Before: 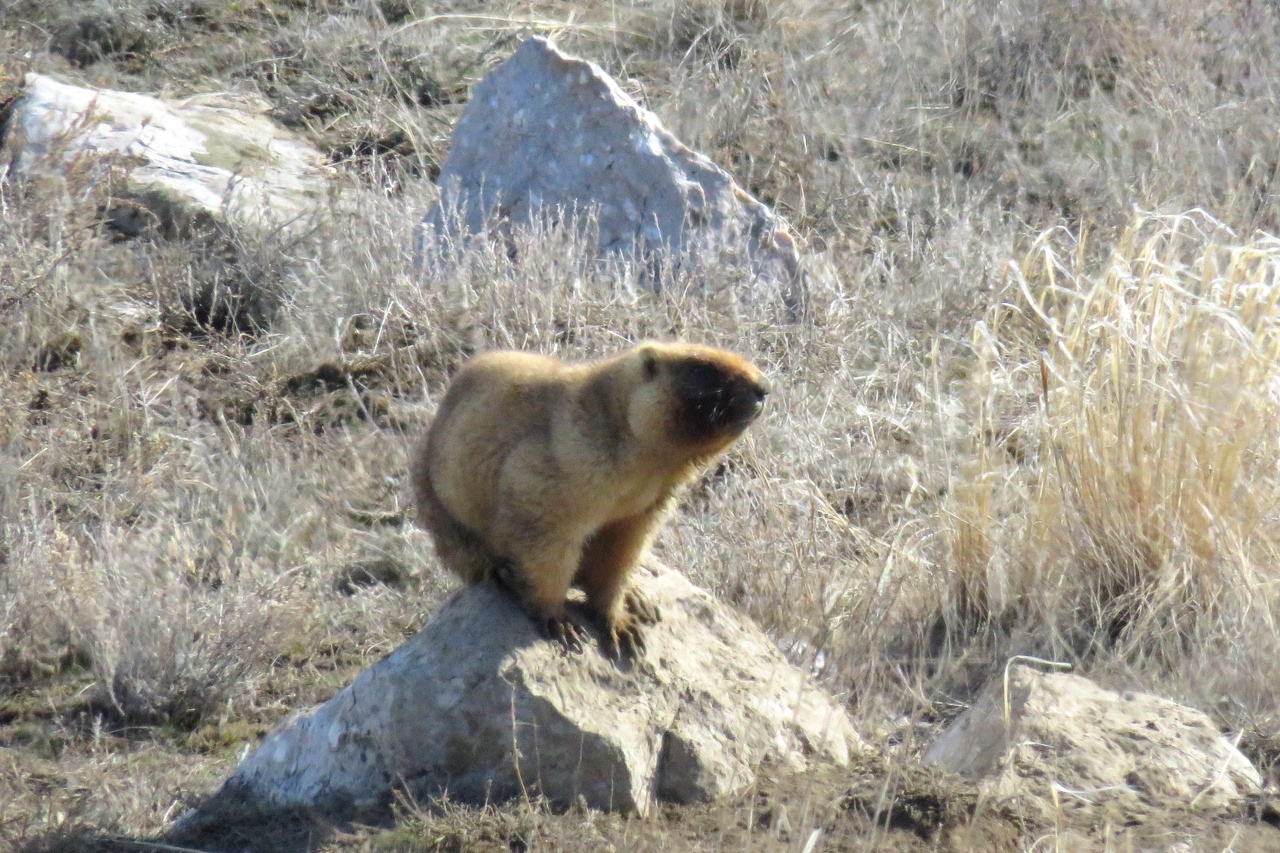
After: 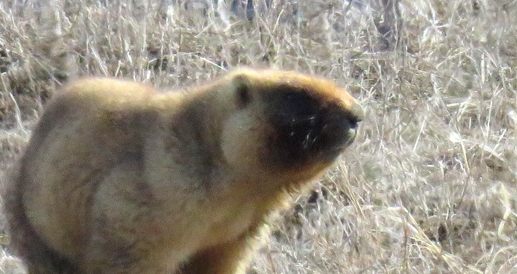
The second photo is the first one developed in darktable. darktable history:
crop: left 31.861%, top 32.075%, right 27.731%, bottom 35.79%
